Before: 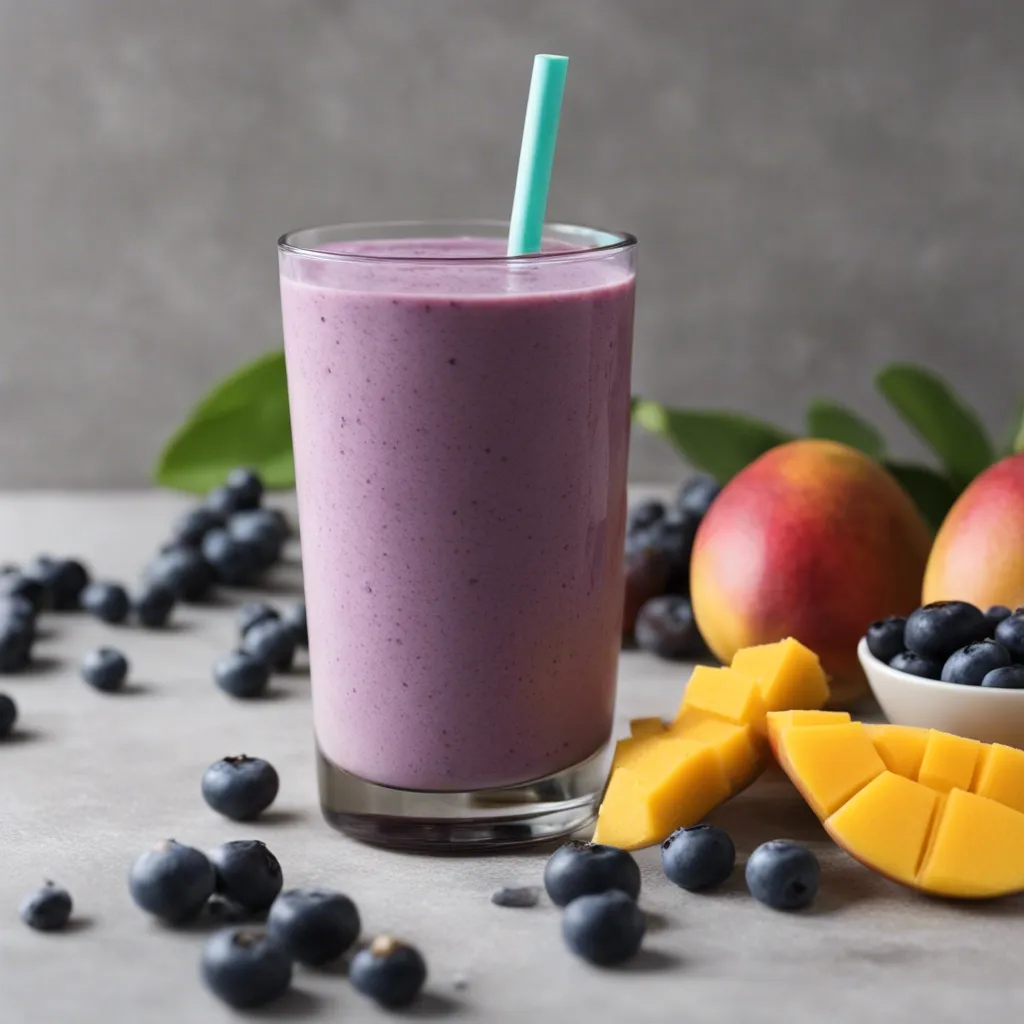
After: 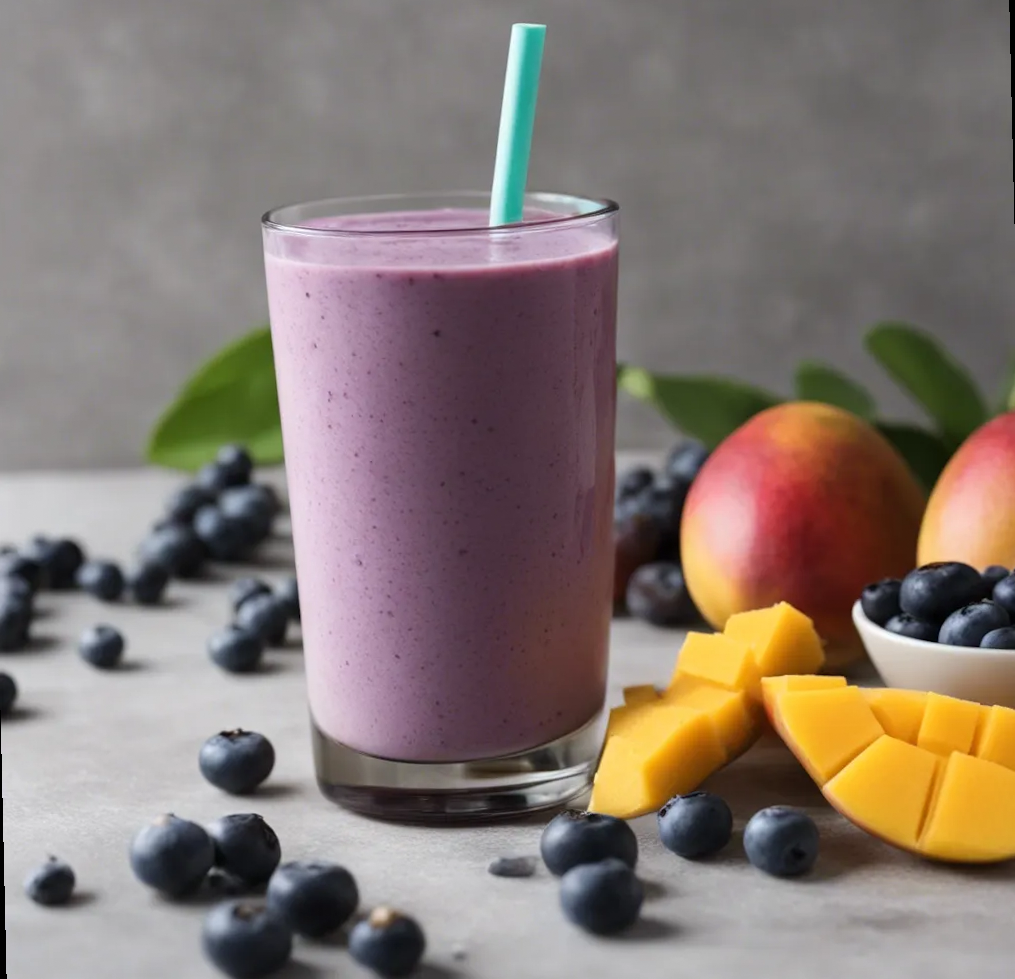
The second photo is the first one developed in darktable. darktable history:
rotate and perspective: rotation -1.32°, lens shift (horizontal) -0.031, crop left 0.015, crop right 0.985, crop top 0.047, crop bottom 0.982
grain: coarseness 0.81 ISO, strength 1.34%, mid-tones bias 0%
